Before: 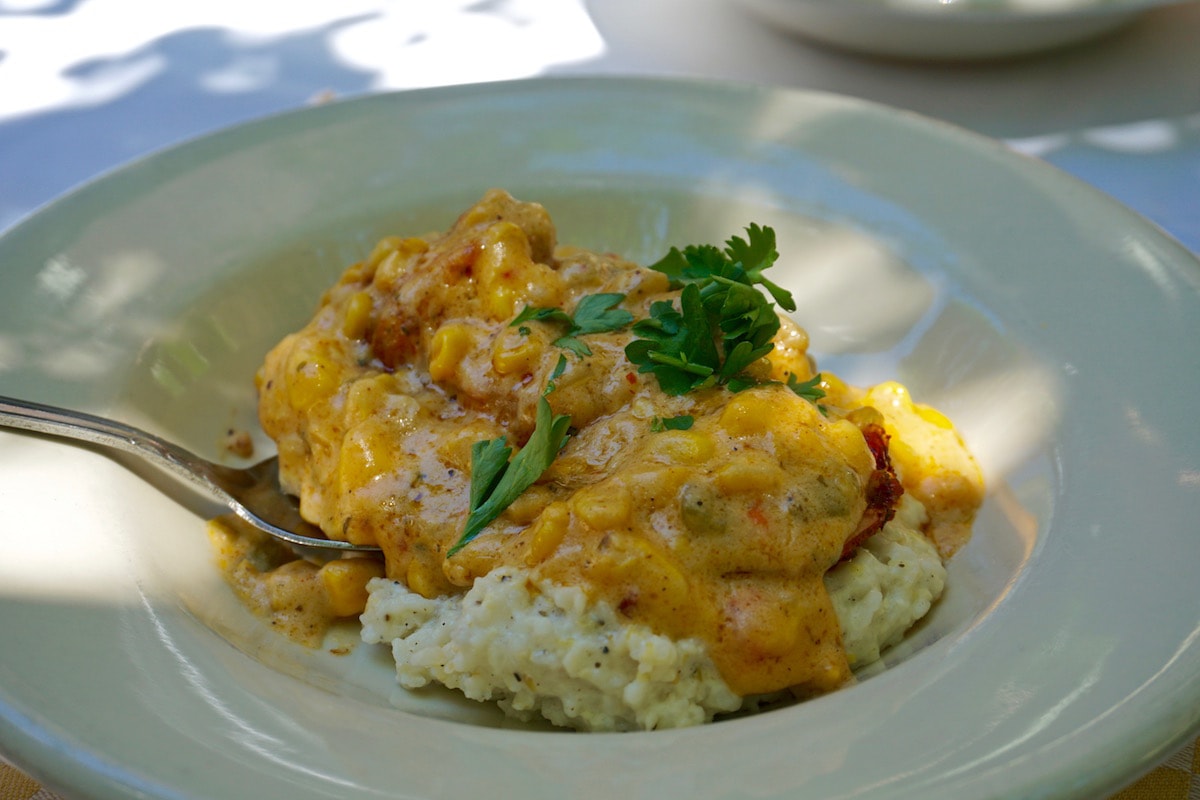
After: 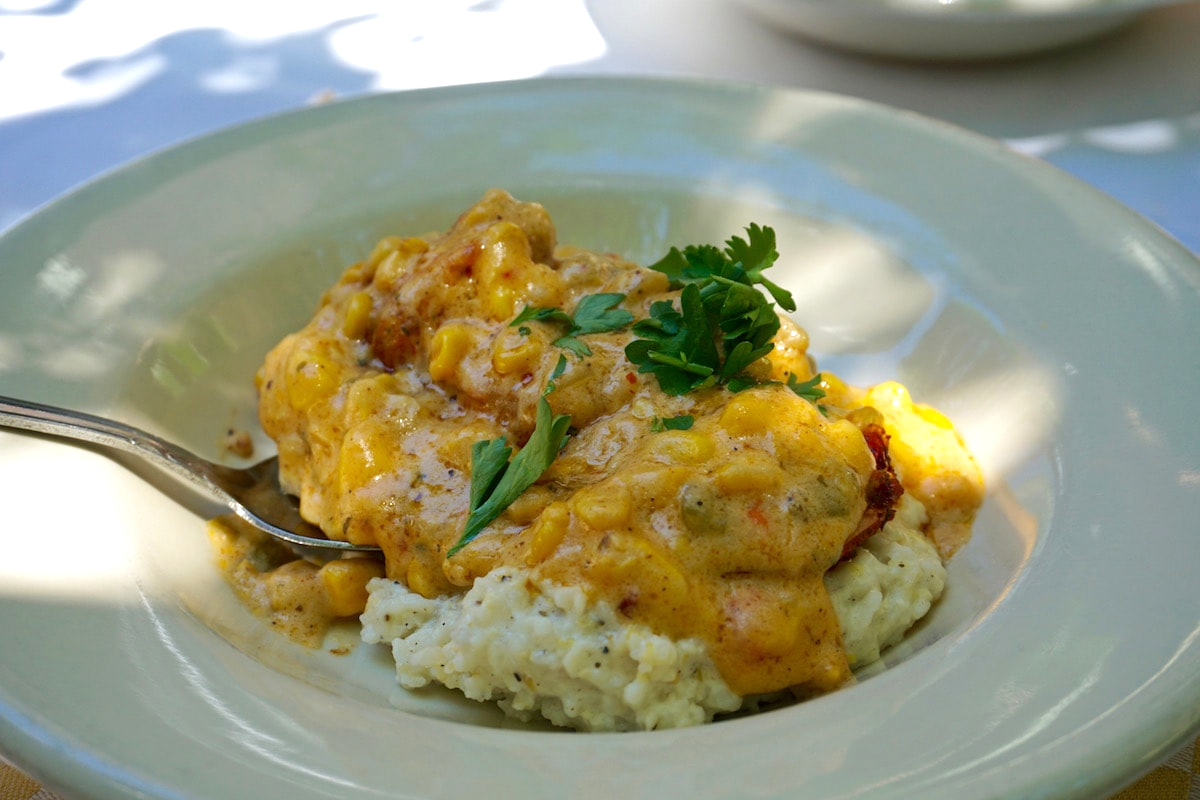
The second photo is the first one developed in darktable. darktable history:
tone equalizer: -8 EV -0.437 EV, -7 EV -0.358 EV, -6 EV -0.333 EV, -5 EV -0.215 EV, -3 EV 0.217 EV, -2 EV 0.322 EV, -1 EV 0.367 EV, +0 EV 0.394 EV, mask exposure compensation -0.499 EV
